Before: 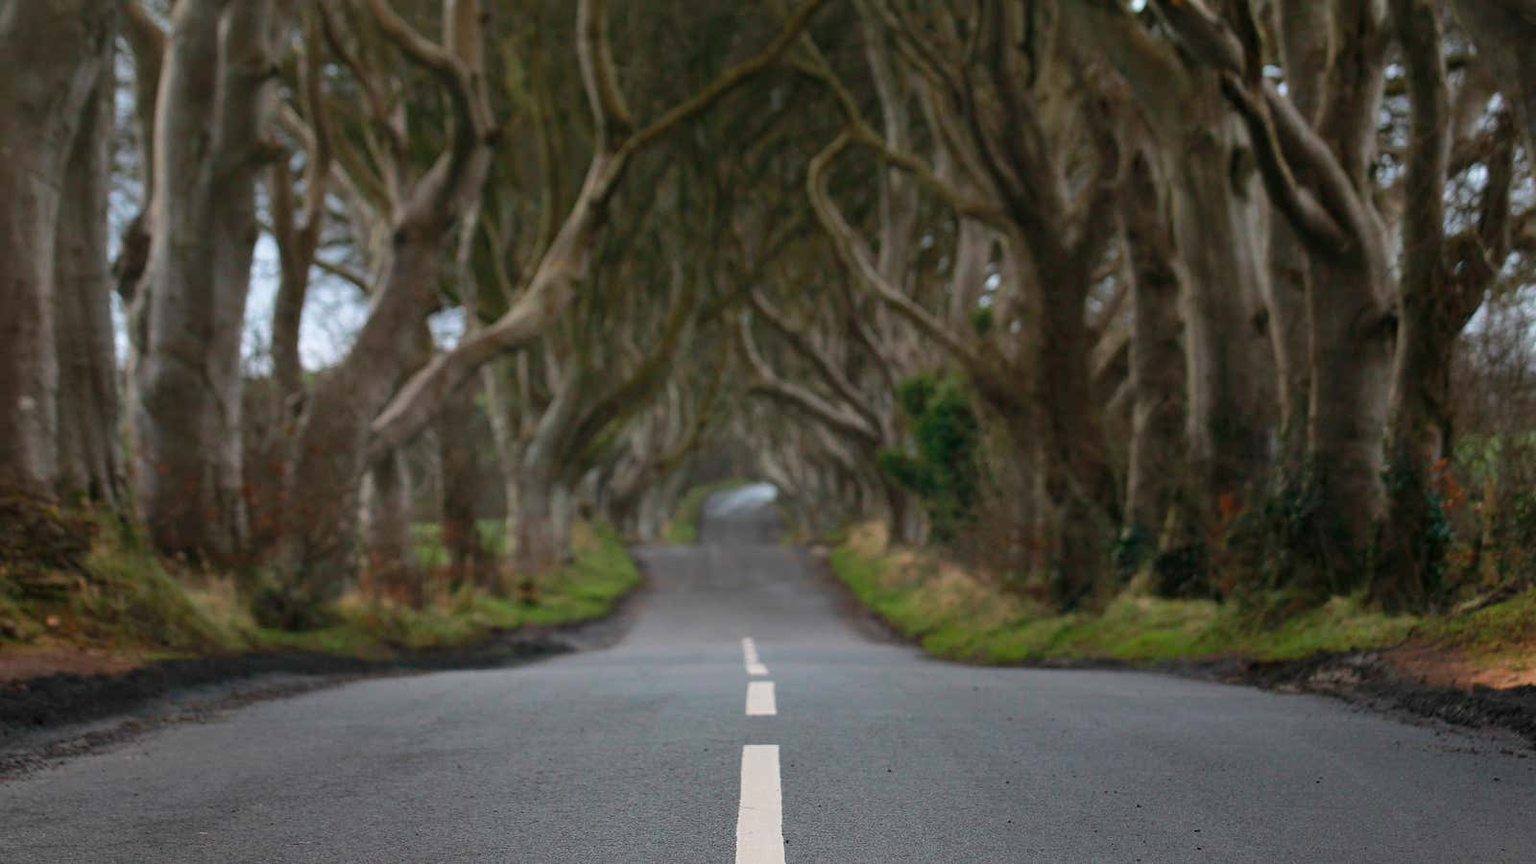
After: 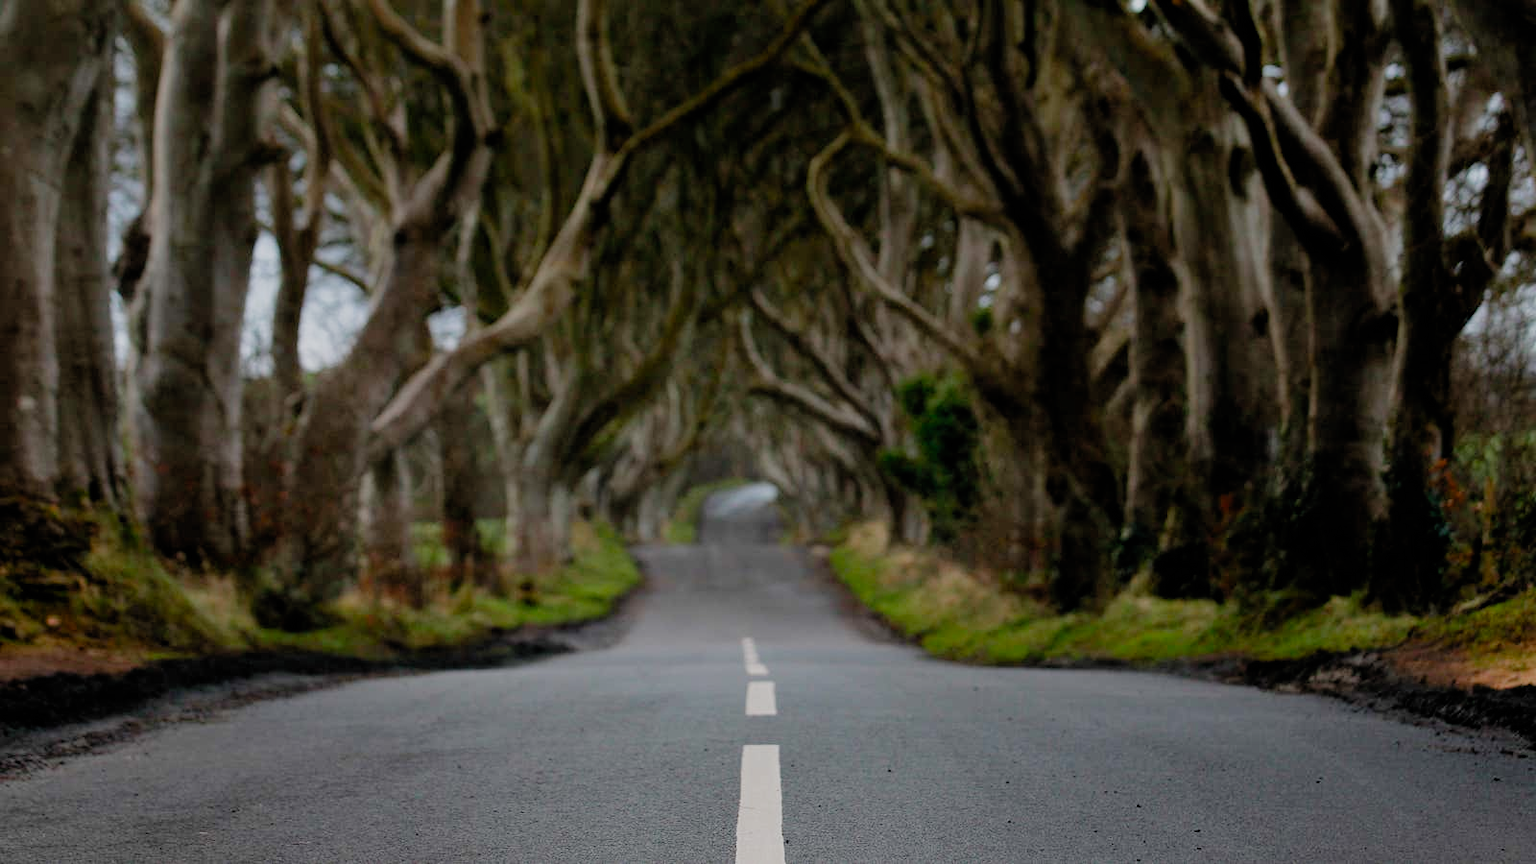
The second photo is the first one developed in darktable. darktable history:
filmic rgb: black relative exposure -4.8 EV, white relative exposure 4.02 EV, threshold 2.98 EV, hardness 2.79, add noise in highlights 0.001, preserve chrominance no, color science v4 (2020), enable highlight reconstruction true
